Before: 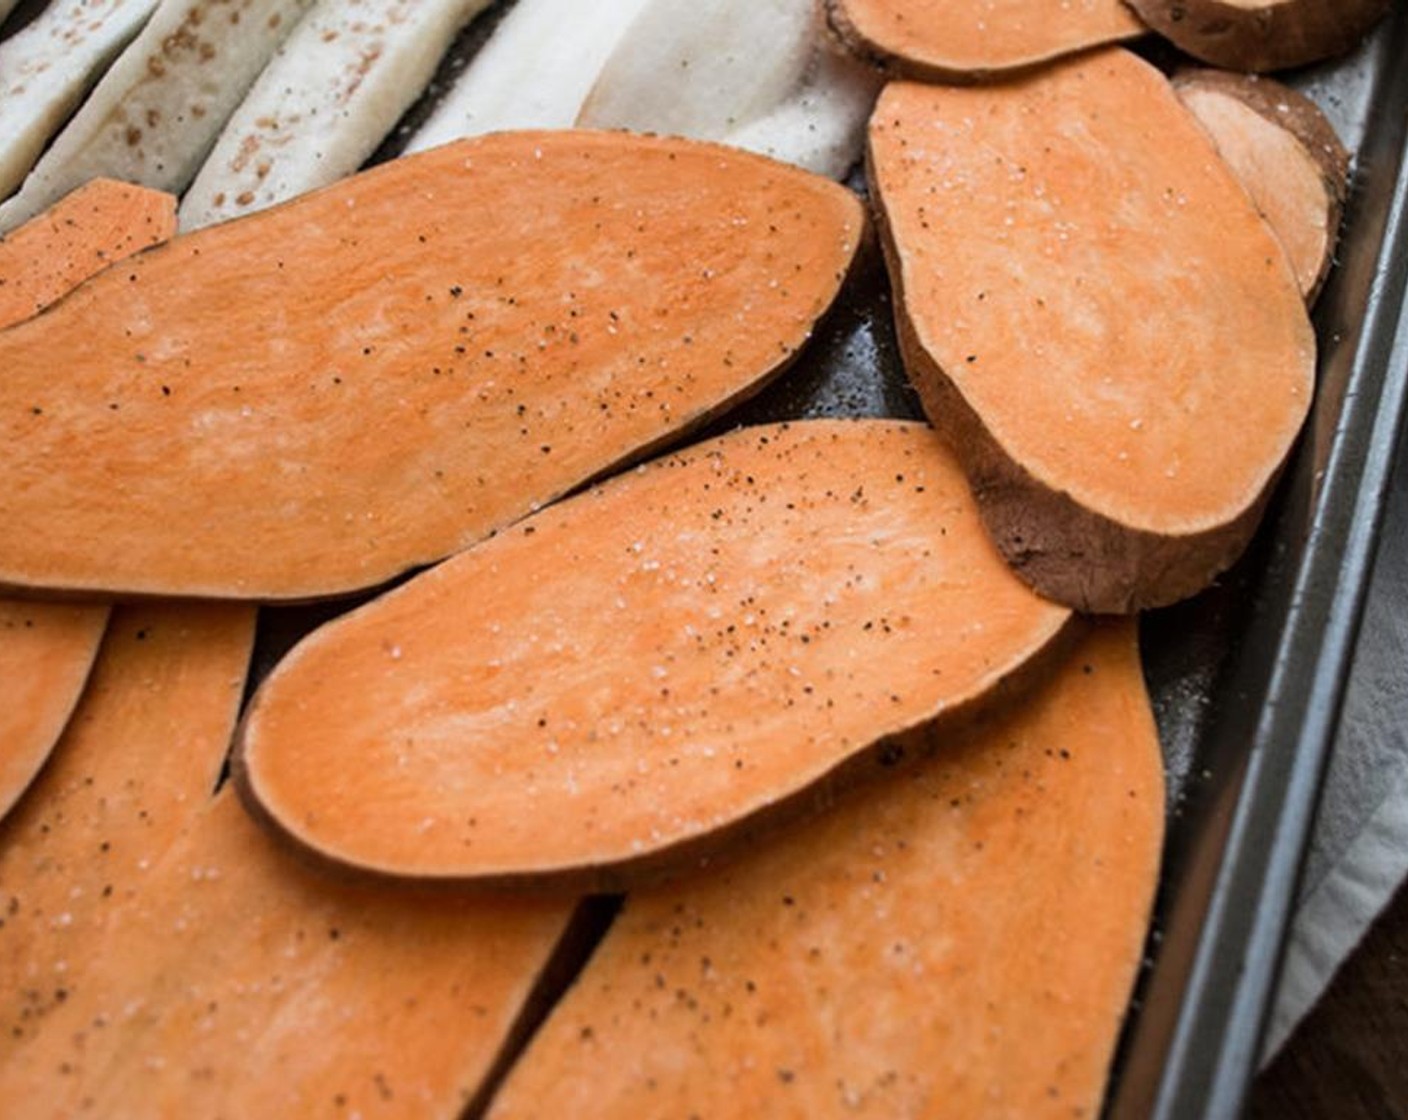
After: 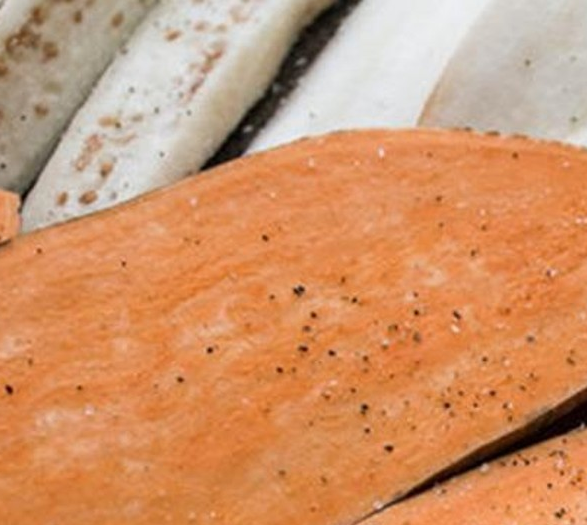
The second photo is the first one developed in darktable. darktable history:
crop and rotate: left 11.185%, top 0.107%, right 47.091%, bottom 53.011%
